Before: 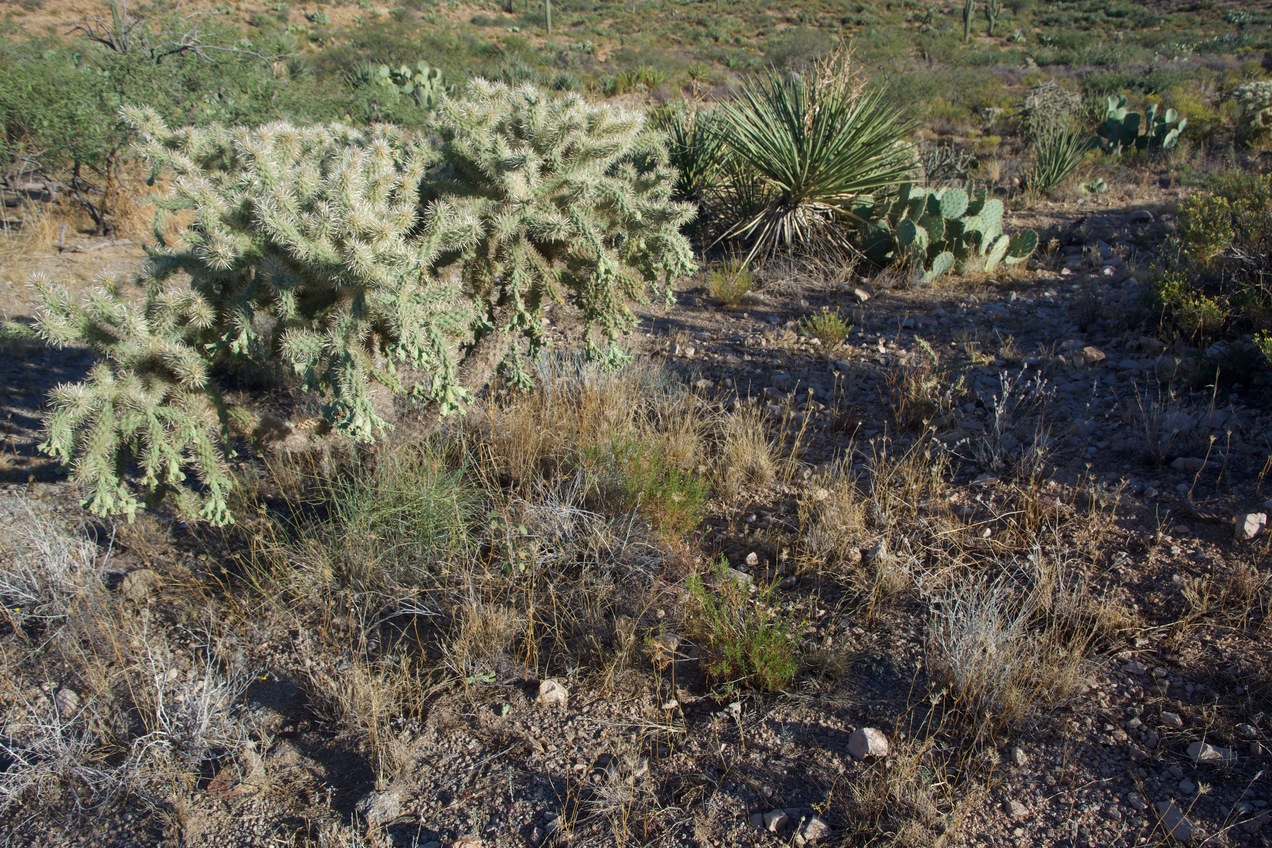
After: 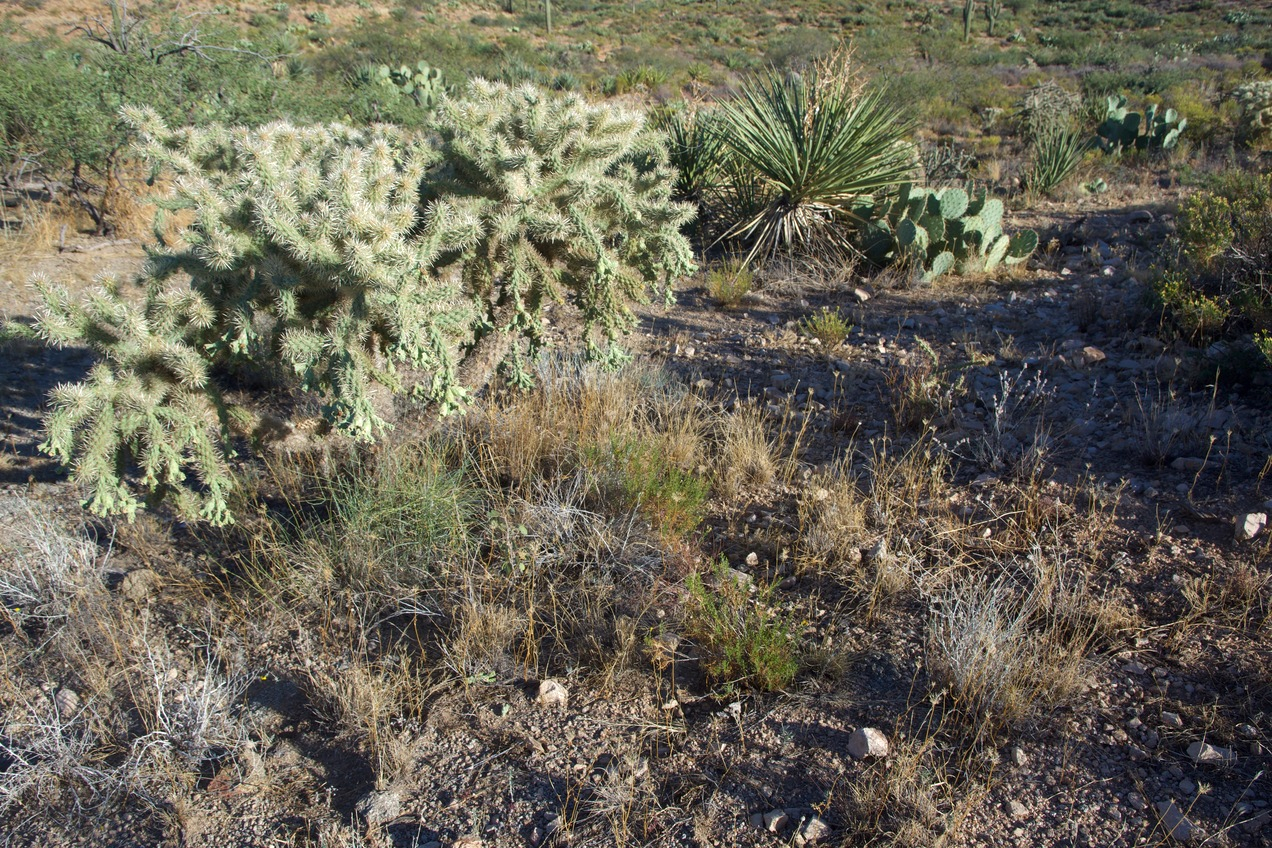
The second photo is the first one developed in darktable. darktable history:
exposure: exposure 0.26 EV, compensate highlight preservation false
